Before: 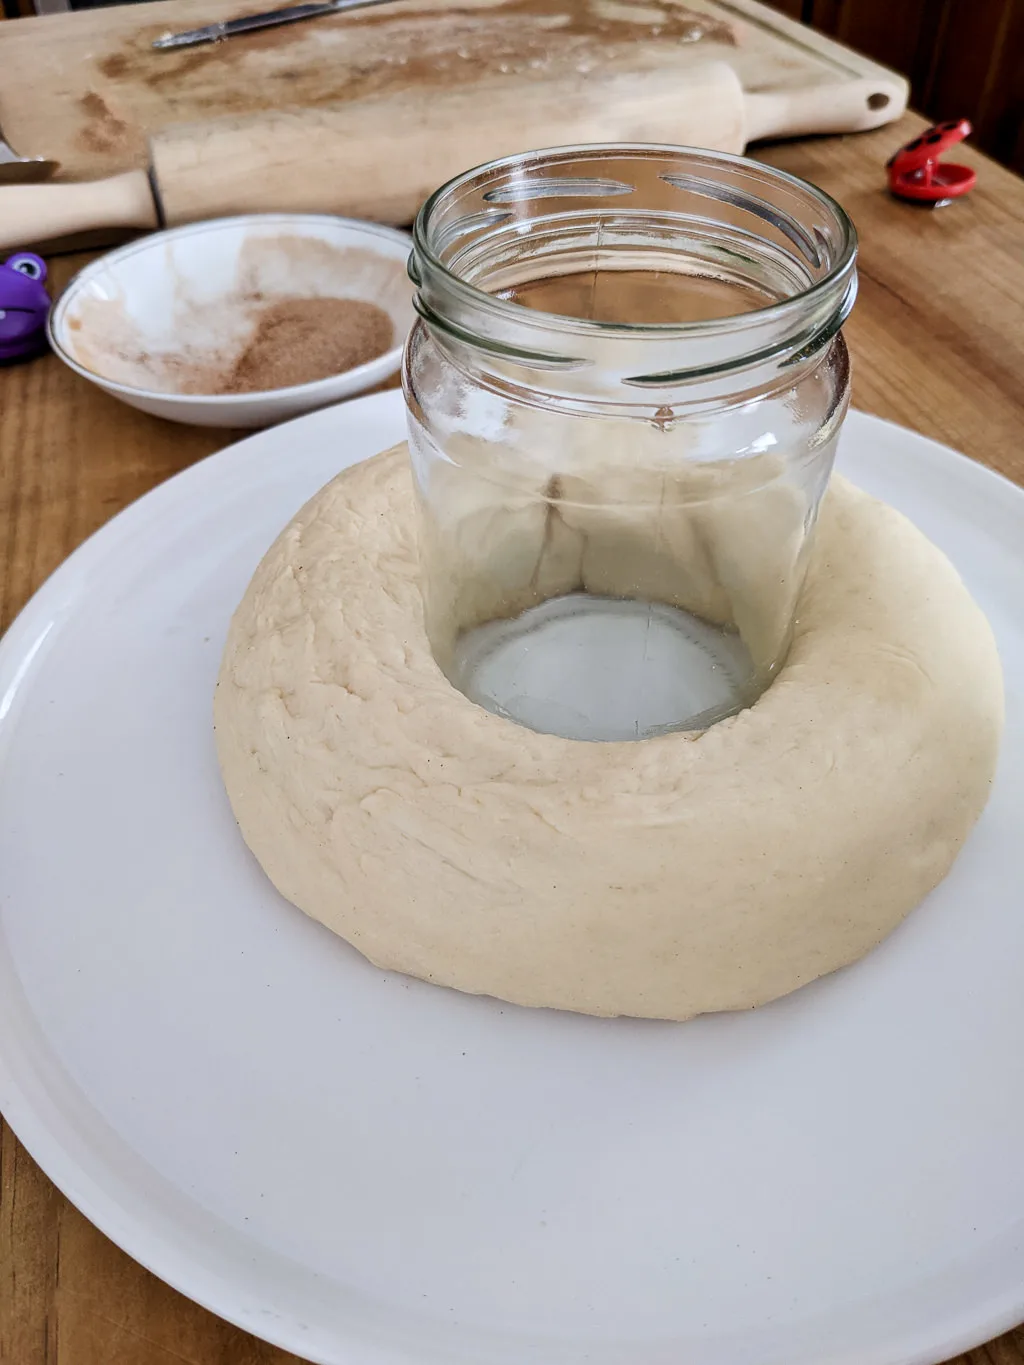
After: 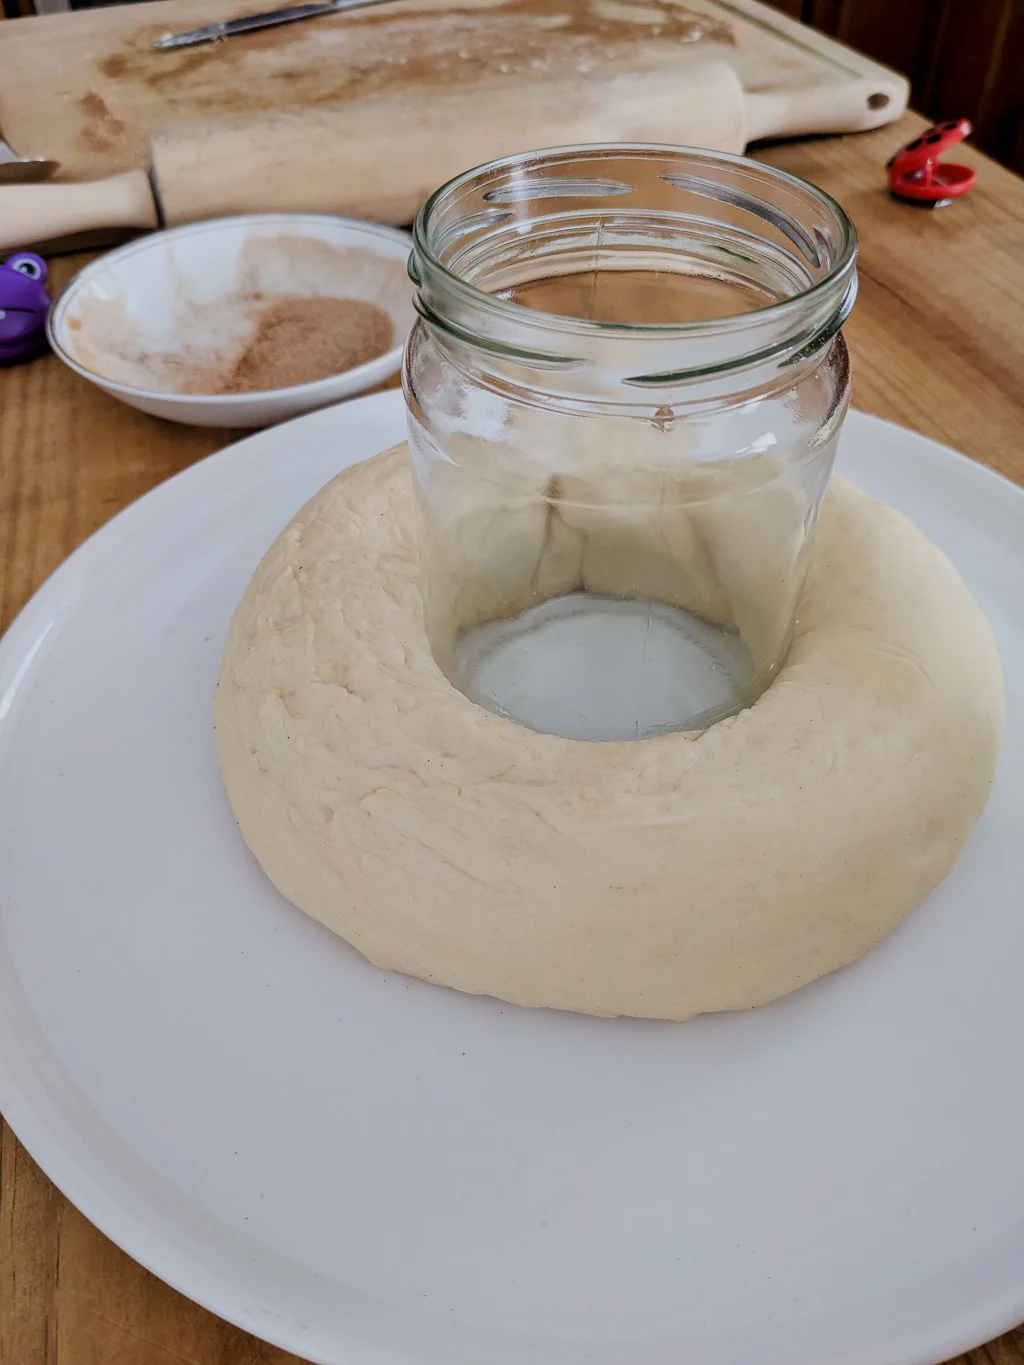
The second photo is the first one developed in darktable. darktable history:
tone curve: curves: ch0 [(0, 0) (0.091, 0.066) (0.184, 0.16) (0.491, 0.519) (0.748, 0.765) (1, 0.919)]; ch1 [(0, 0) (0.179, 0.173) (0.322, 0.32) (0.424, 0.424) (0.502, 0.5) (0.56, 0.575) (0.631, 0.675) (0.777, 0.806) (1, 1)]; ch2 [(0, 0) (0.434, 0.447) (0.497, 0.498) (0.539, 0.566) (0.676, 0.691) (1, 1)], color space Lab, linked channels
tone equalizer: -8 EV 0.284 EV, -7 EV 0.43 EV, -6 EV 0.451 EV, -5 EV 0.266 EV, -3 EV -0.277 EV, -2 EV -0.43 EV, -1 EV -0.4 EV, +0 EV -0.223 EV, edges refinement/feathering 500, mask exposure compensation -1.57 EV, preserve details no
